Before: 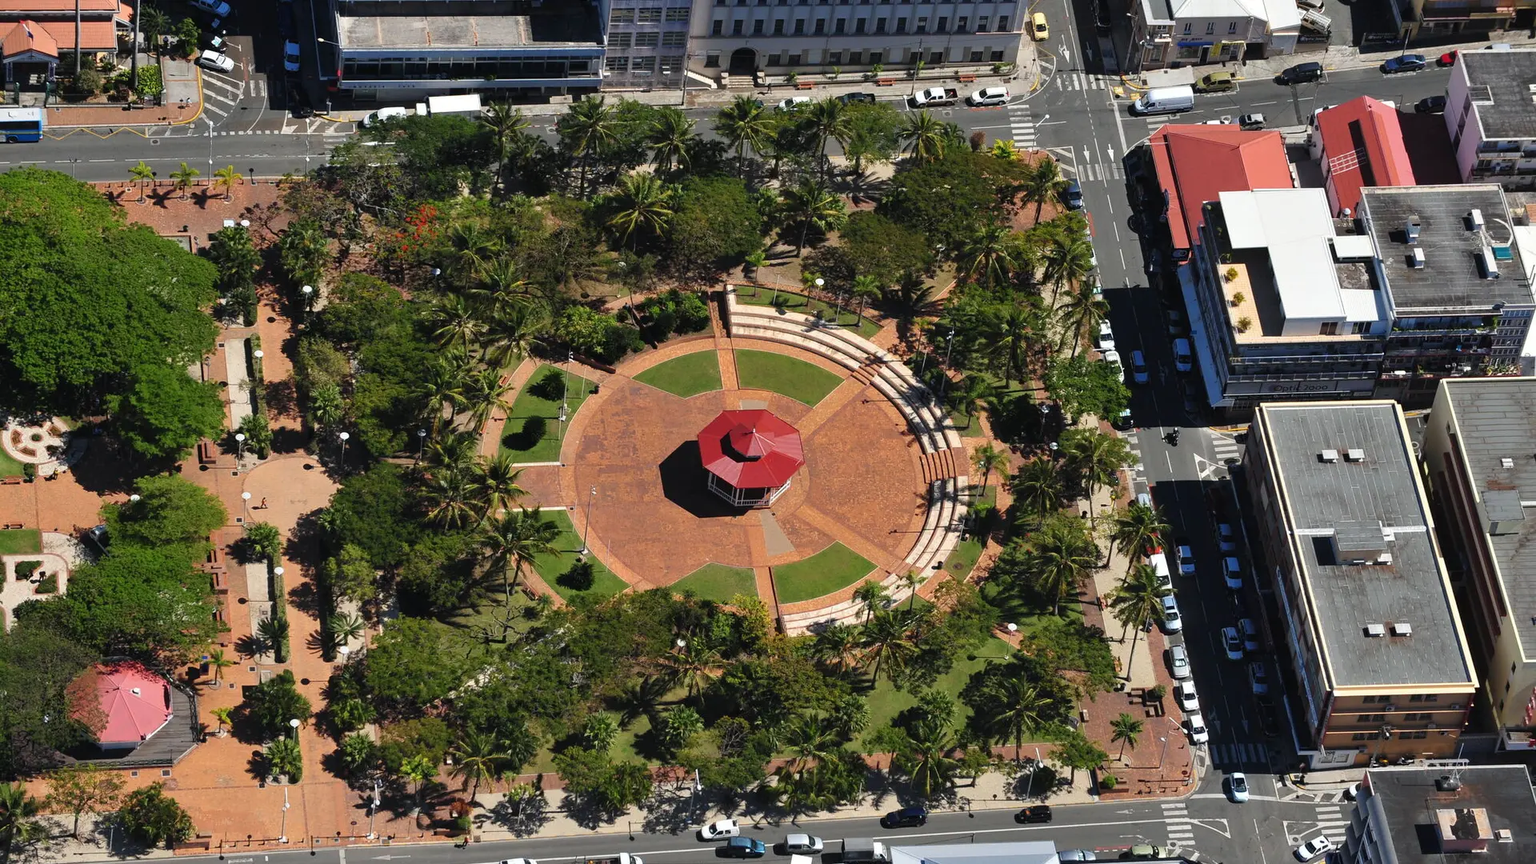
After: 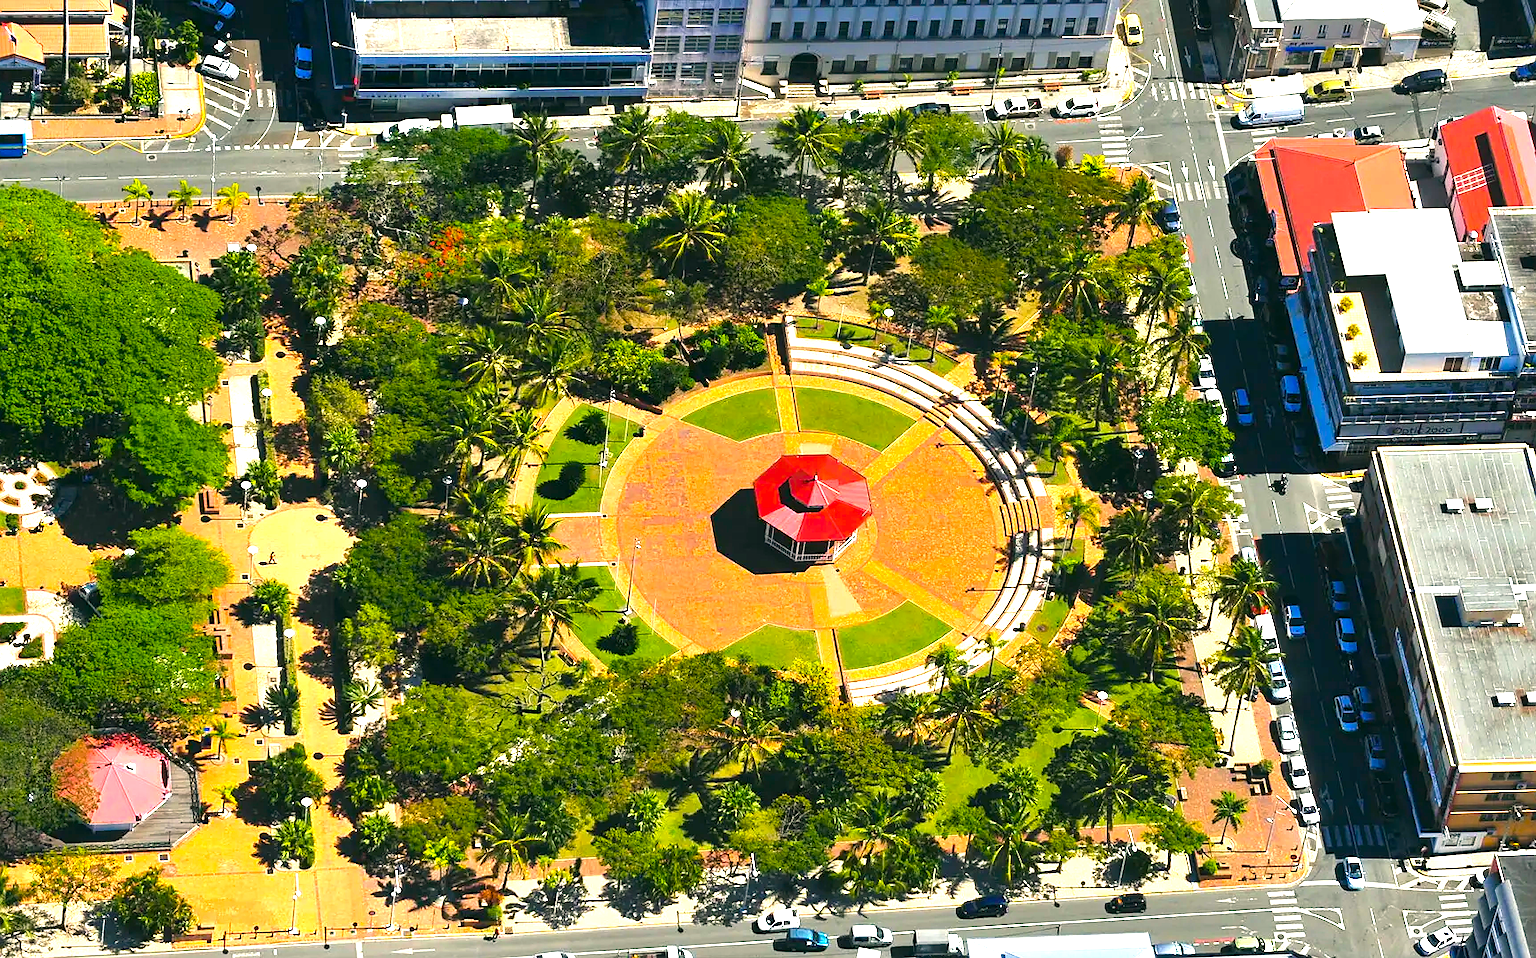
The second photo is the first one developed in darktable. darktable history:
color balance rgb: linear chroma grading › global chroma 15.054%, perceptual saturation grading › global saturation 25.756%, perceptual brilliance grading › highlights 10.251%, perceptual brilliance grading › mid-tones 4.82%, global vibrance 27.265%
exposure: black level correction 0, exposure 1.104 EV, compensate exposure bias true, compensate highlight preservation false
color correction: highlights a* -0.395, highlights b* 9.13, shadows a* -9.33, shadows b* 1.58
crop and rotate: left 1.202%, right 8.633%
sharpen: radius 1.033
contrast brightness saturation: saturation -0.07
